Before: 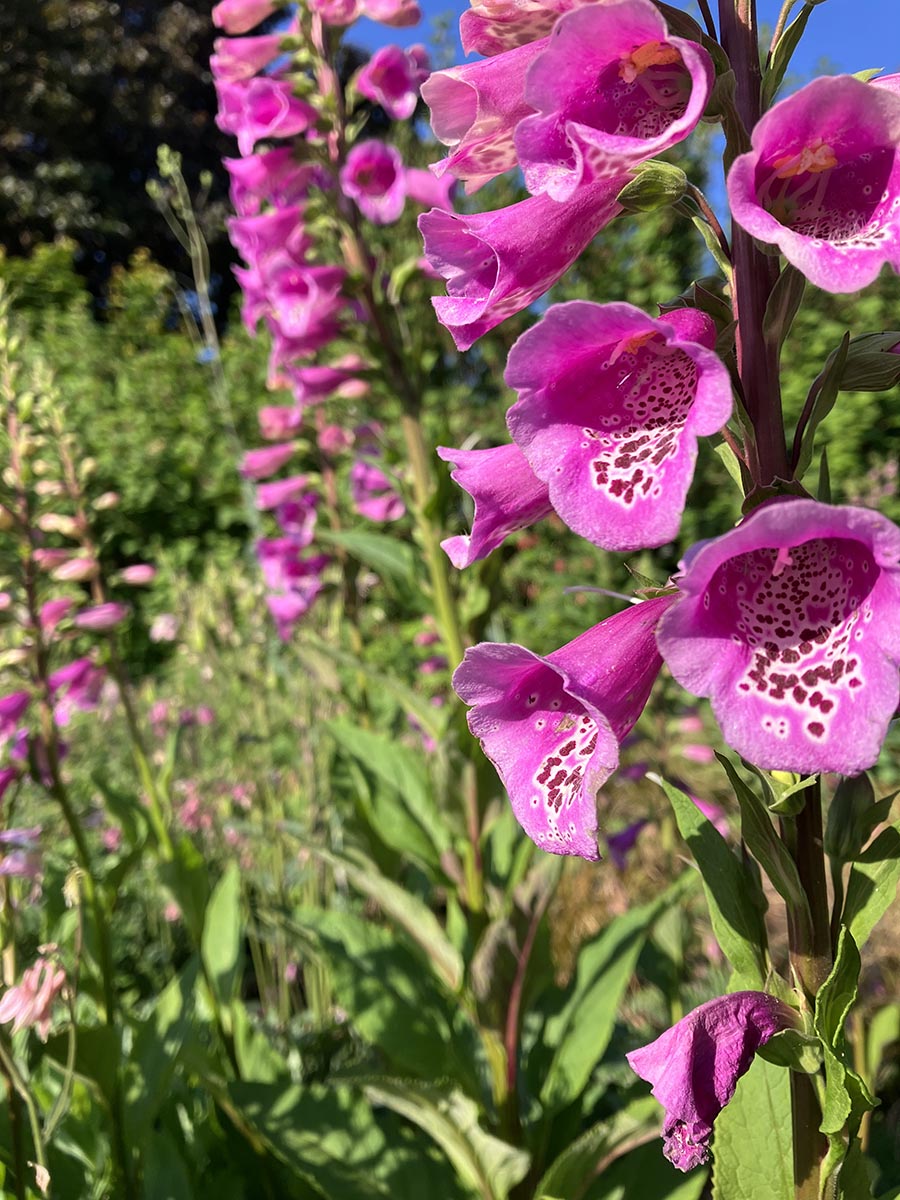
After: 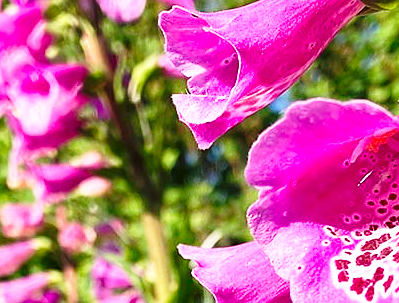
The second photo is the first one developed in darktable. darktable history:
crop: left 28.802%, top 16.862%, right 26.77%, bottom 57.85%
sharpen: radius 0.976, amount 0.607
shadows and highlights: shadows 52.69, soften with gaussian
base curve: curves: ch0 [(0, 0) (0.026, 0.03) (0.109, 0.232) (0.351, 0.748) (0.669, 0.968) (1, 1)], preserve colors none
